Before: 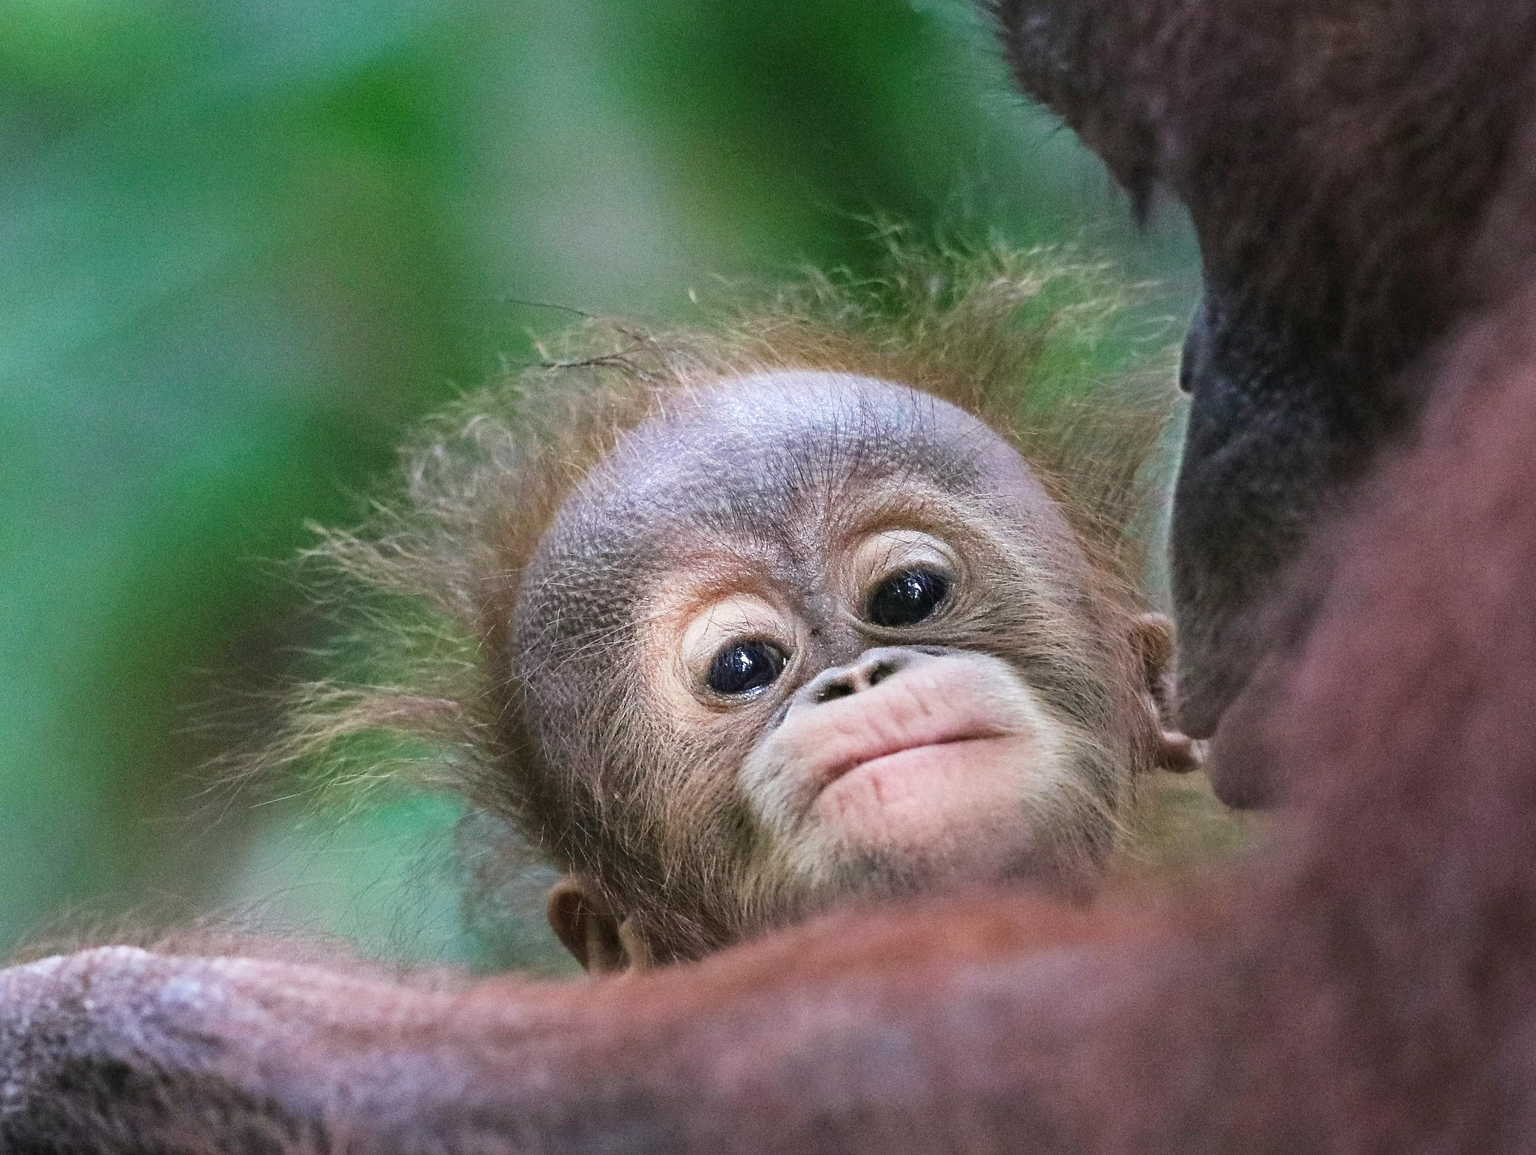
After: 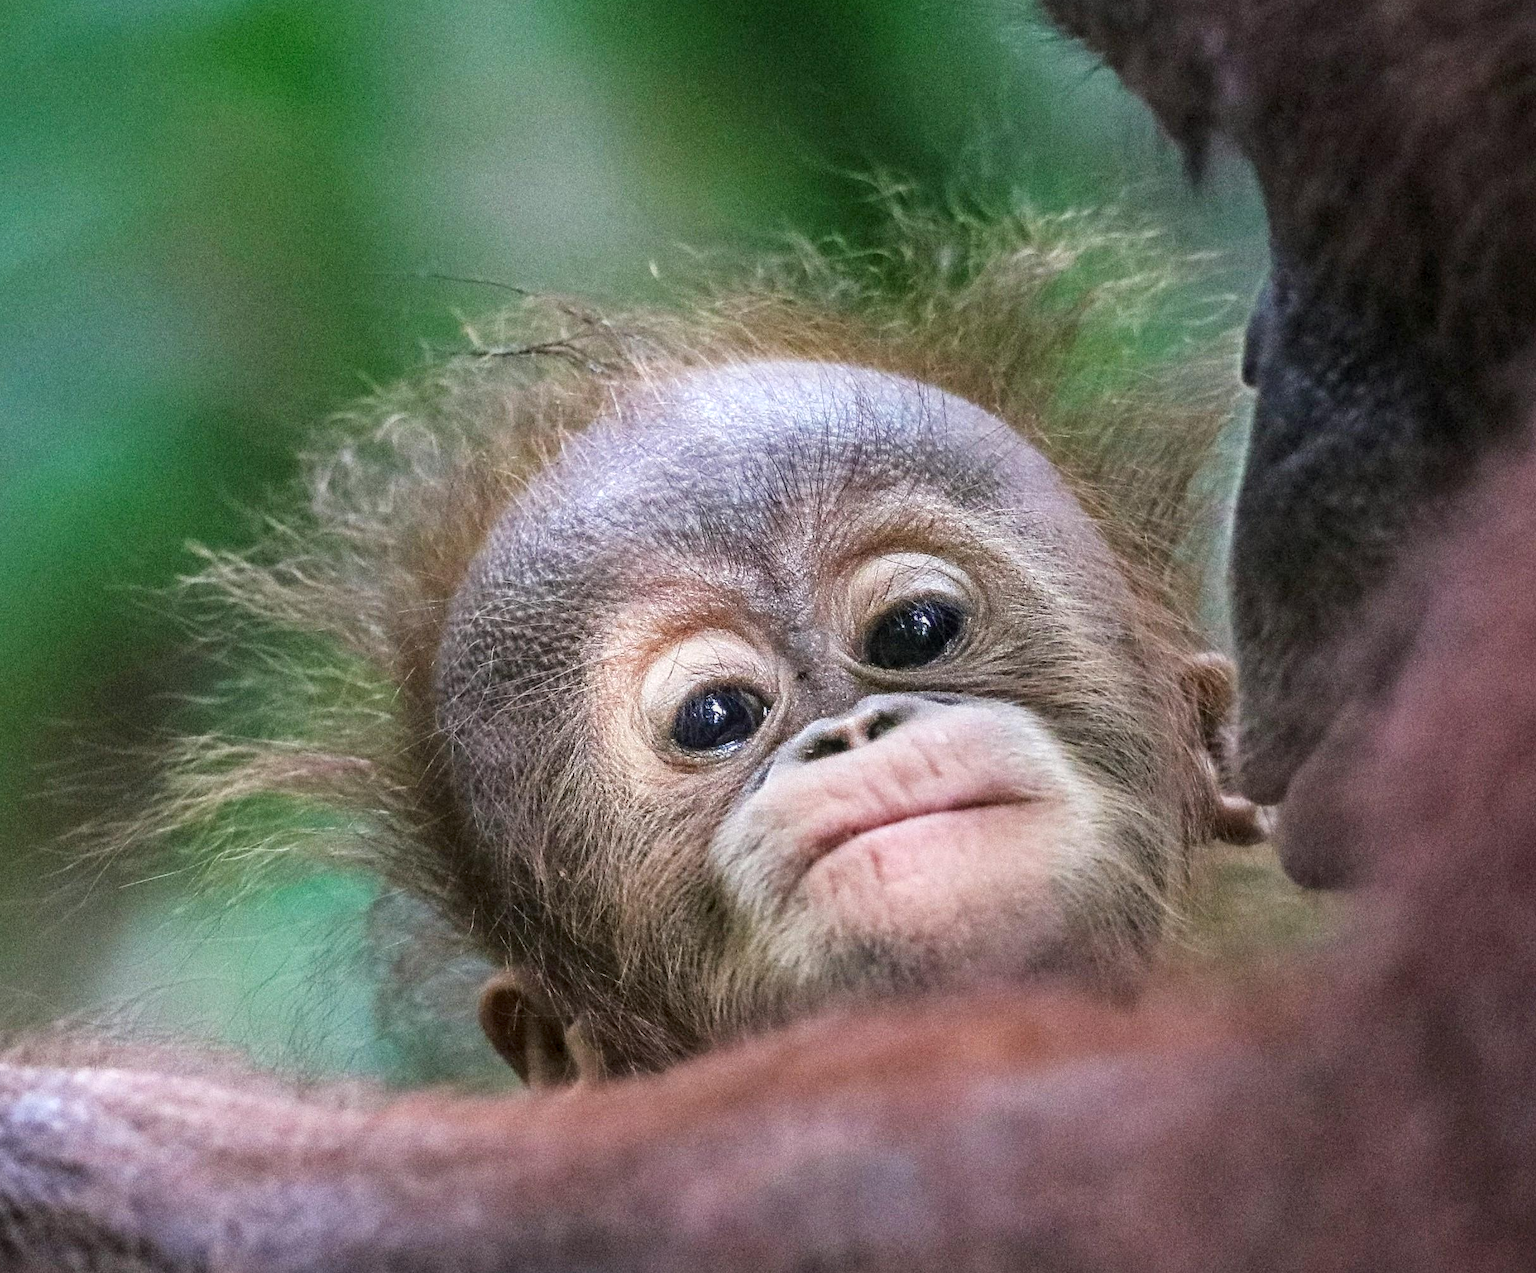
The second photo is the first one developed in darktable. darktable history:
crop: left 9.829%, top 6.279%, right 7.286%, bottom 2.303%
local contrast: on, module defaults
